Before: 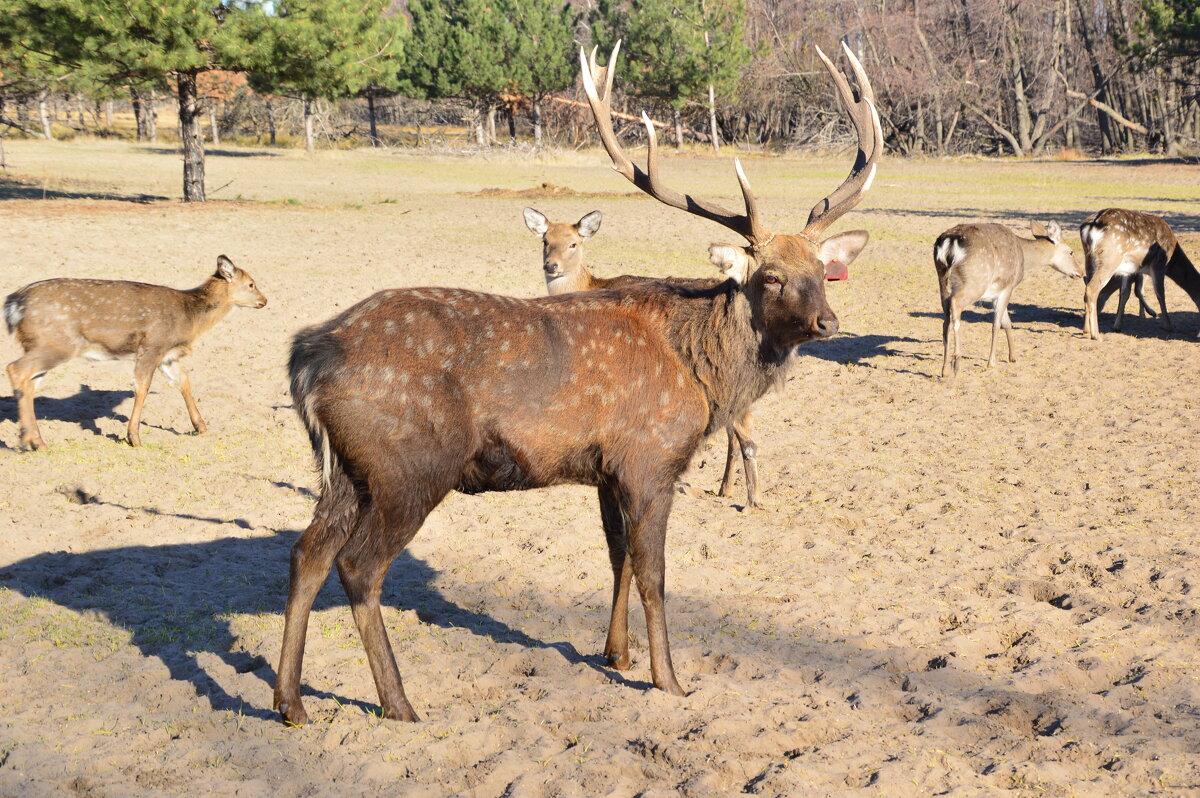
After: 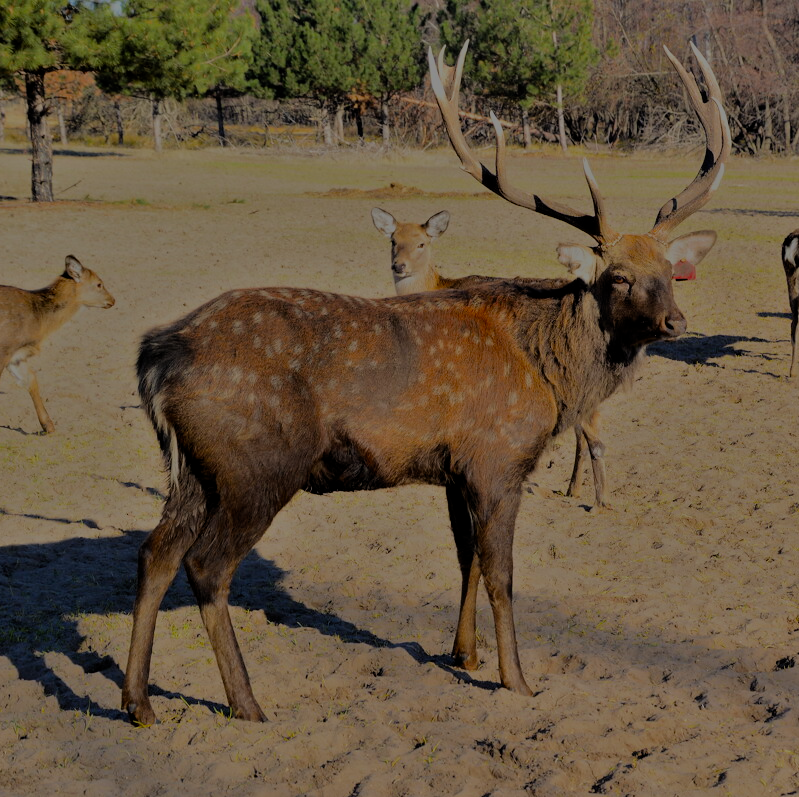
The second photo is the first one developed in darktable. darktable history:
filmic rgb: black relative exposure -8.79 EV, white relative exposure 4.98 EV, threshold 6 EV, target black luminance 0%, hardness 3.77, latitude 66.34%, contrast 0.822, highlights saturation mix 10%, shadows ↔ highlights balance 20%, add noise in highlights 0.1, color science v4 (2020), iterations of high-quality reconstruction 0, type of noise poissonian, enable highlight reconstruction true
crop and rotate: left 12.673%, right 20.66%
tone equalizer: -8 EV -2 EV, -7 EV -2 EV, -6 EV -2 EV, -5 EV -2 EV, -4 EV -2 EV, -3 EV -2 EV, -2 EV -2 EV, -1 EV -1.63 EV, +0 EV -2 EV
